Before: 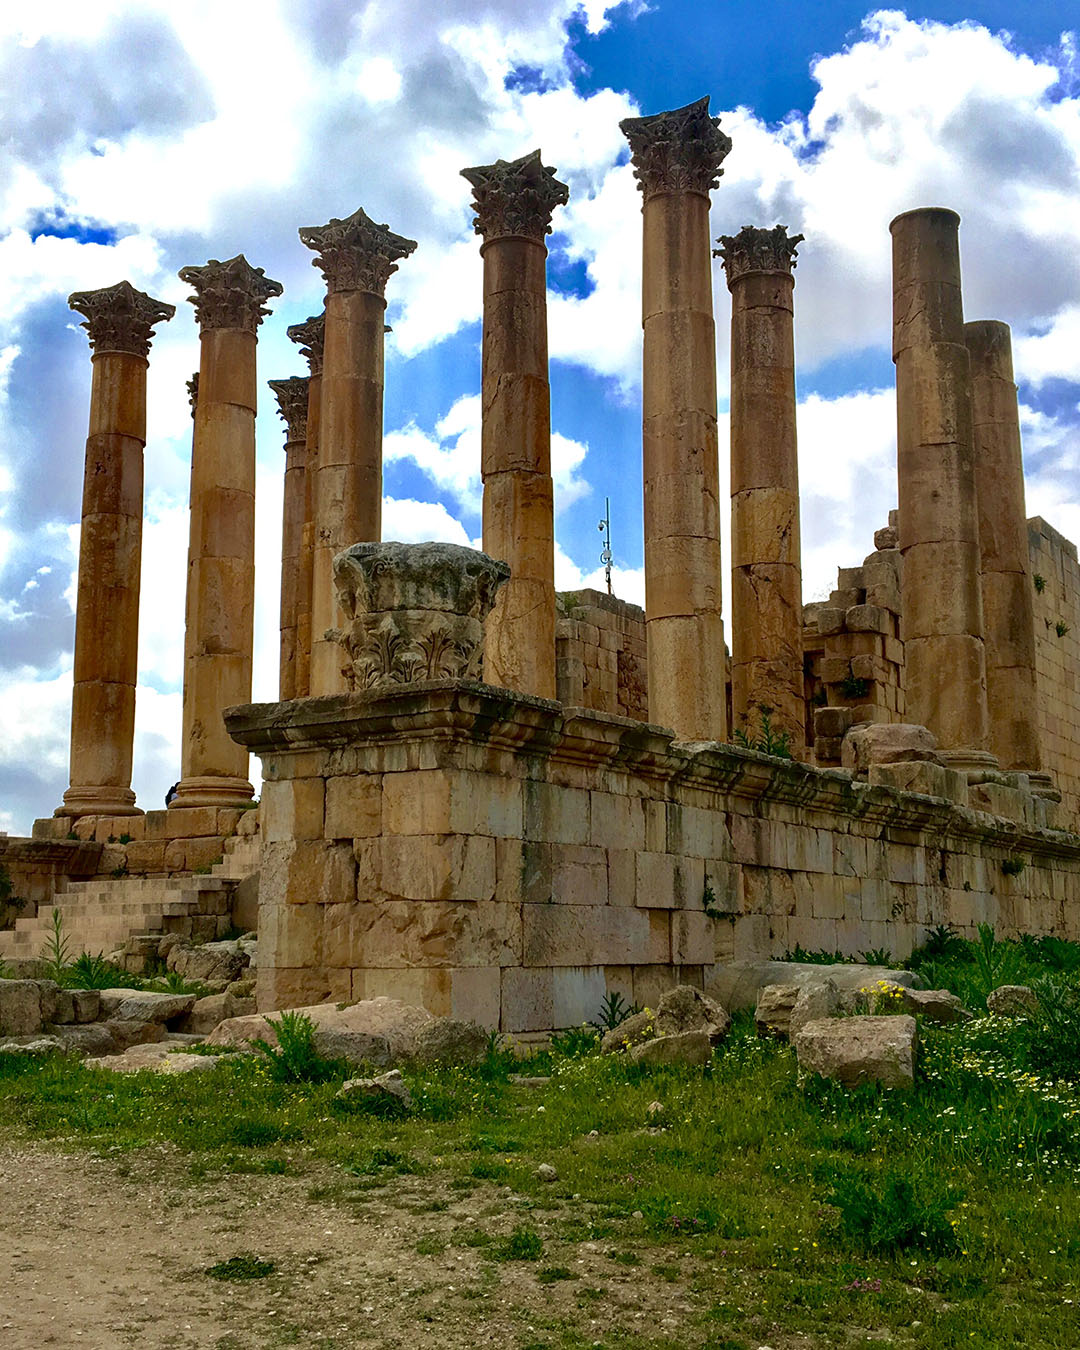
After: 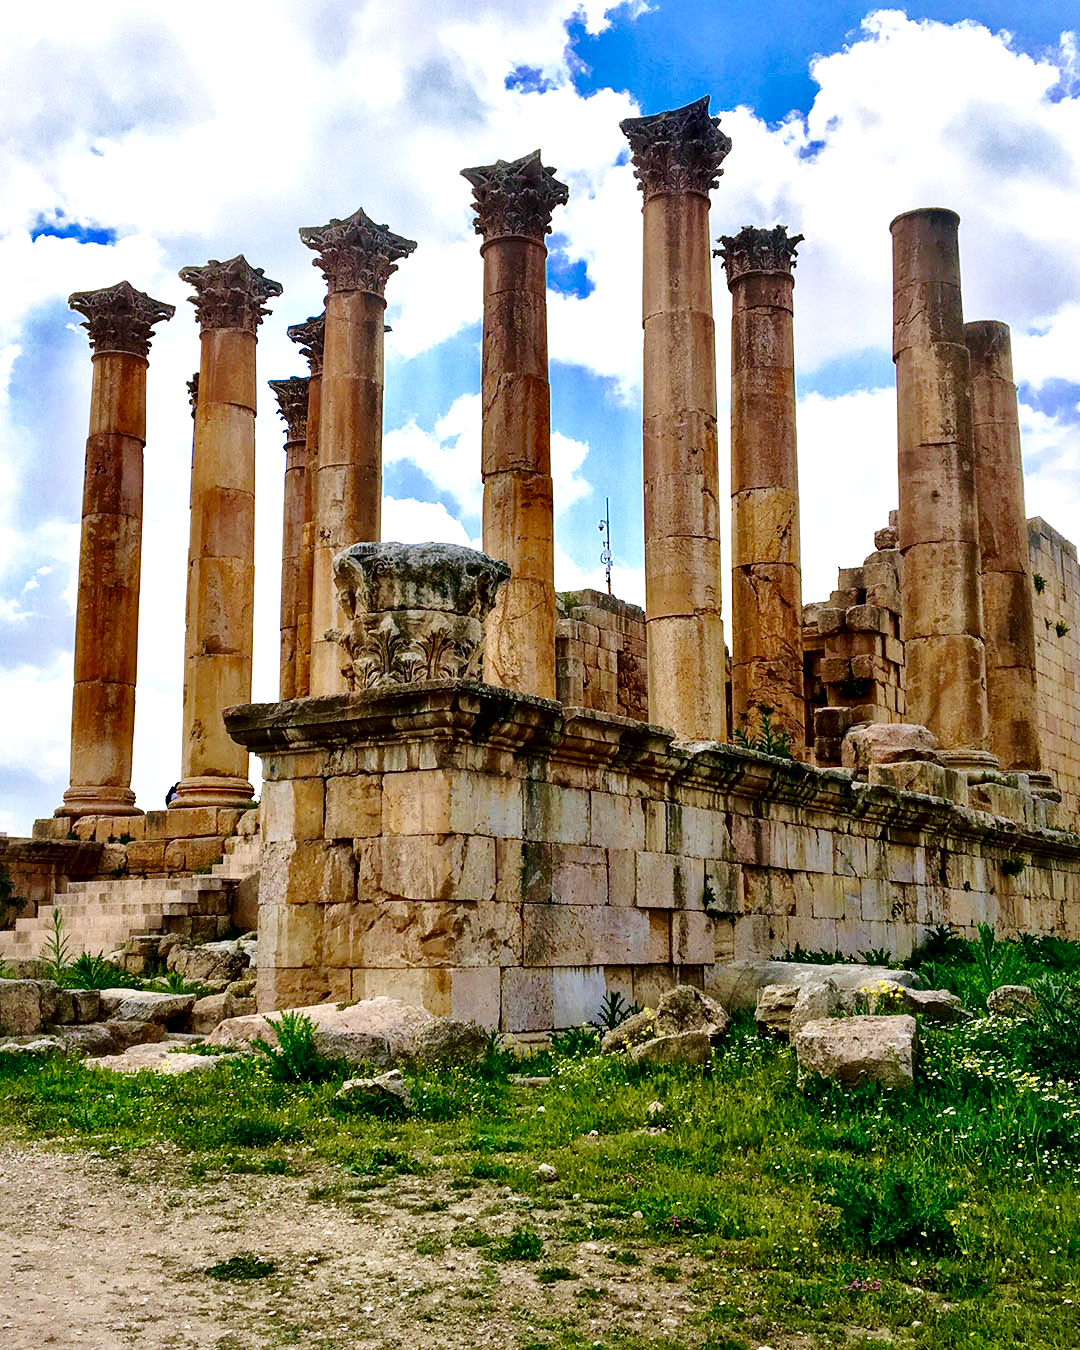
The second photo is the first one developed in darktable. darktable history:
color calibration: illuminant custom, x 0.363, y 0.385, temperature 4528.03 K
local contrast: mode bilateral grid, contrast 25, coarseness 47, detail 151%, midtone range 0.2
base curve: curves: ch0 [(0, 0) (0.028, 0.03) (0.121, 0.232) (0.46, 0.748) (0.859, 0.968) (1, 1)], preserve colors none
